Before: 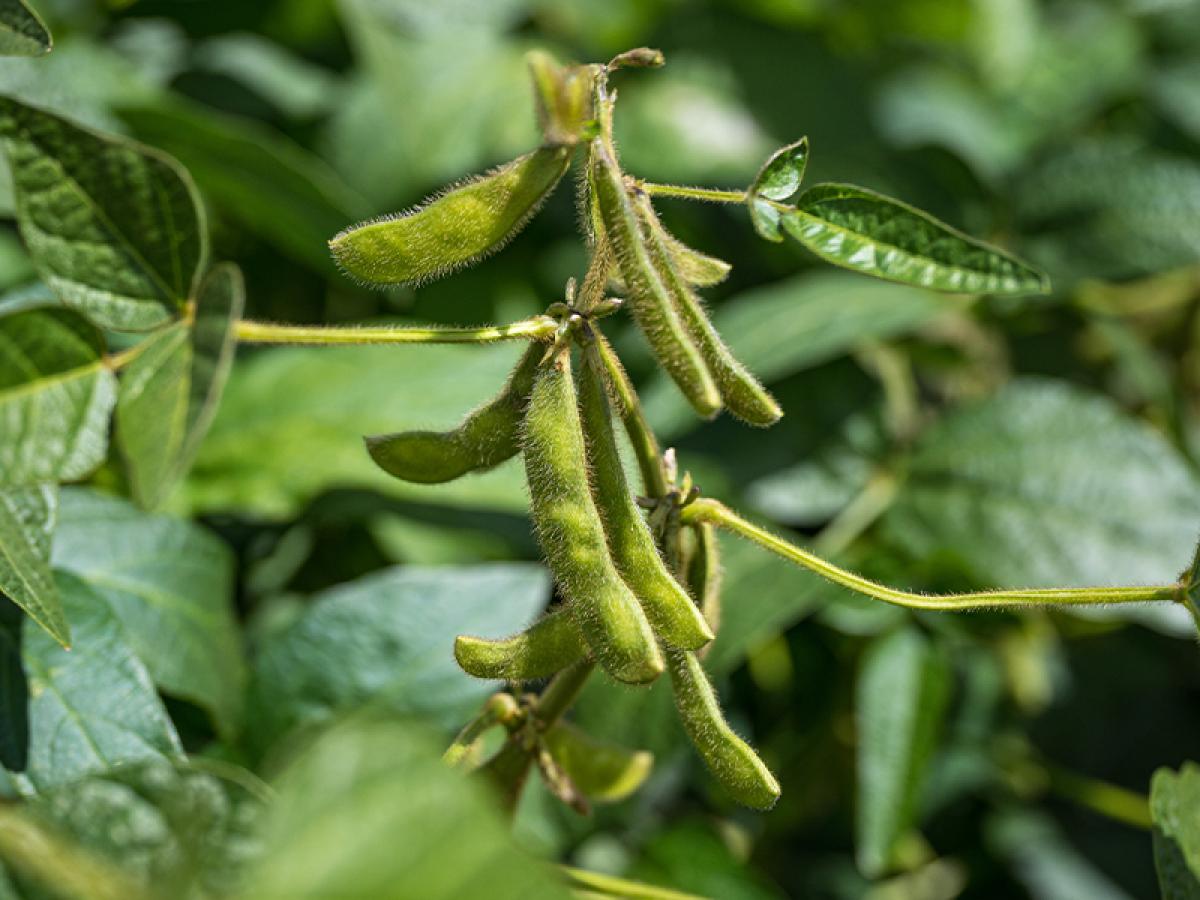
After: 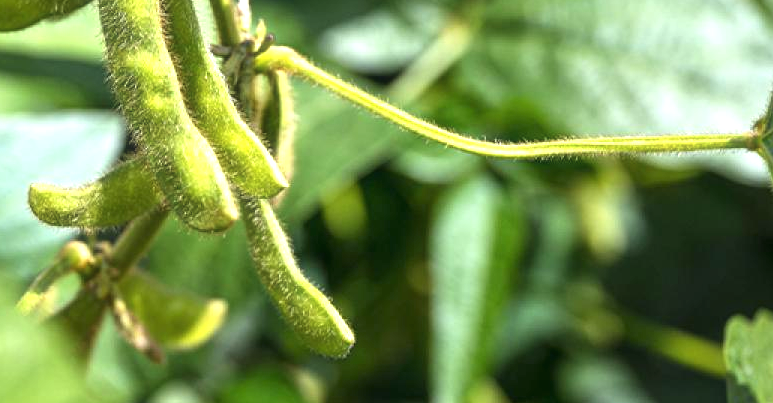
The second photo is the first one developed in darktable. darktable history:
crop and rotate: left 35.509%, top 50.238%, bottom 4.934%
exposure: black level correction 0, exposure 1 EV, compensate highlight preservation false
haze removal: strength -0.09, adaptive false
